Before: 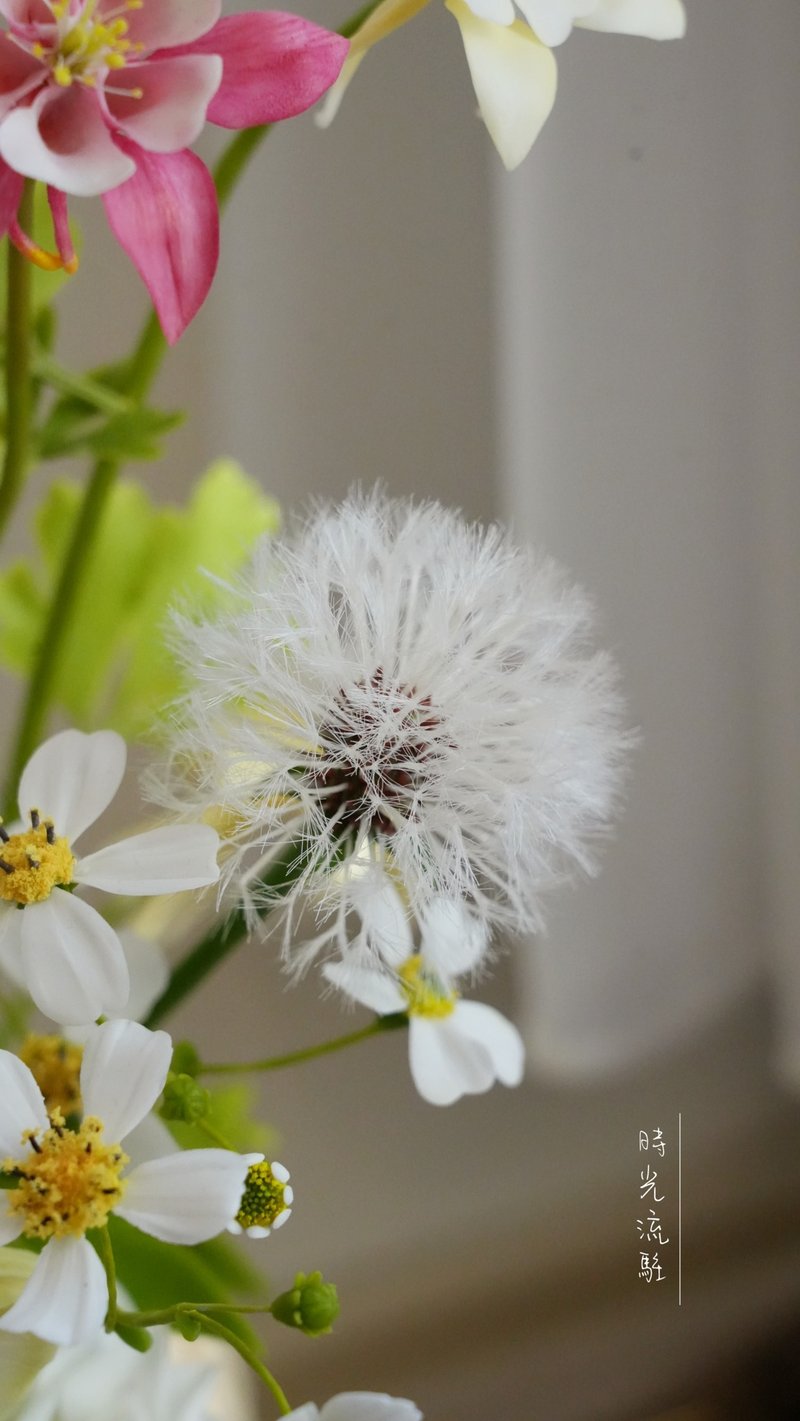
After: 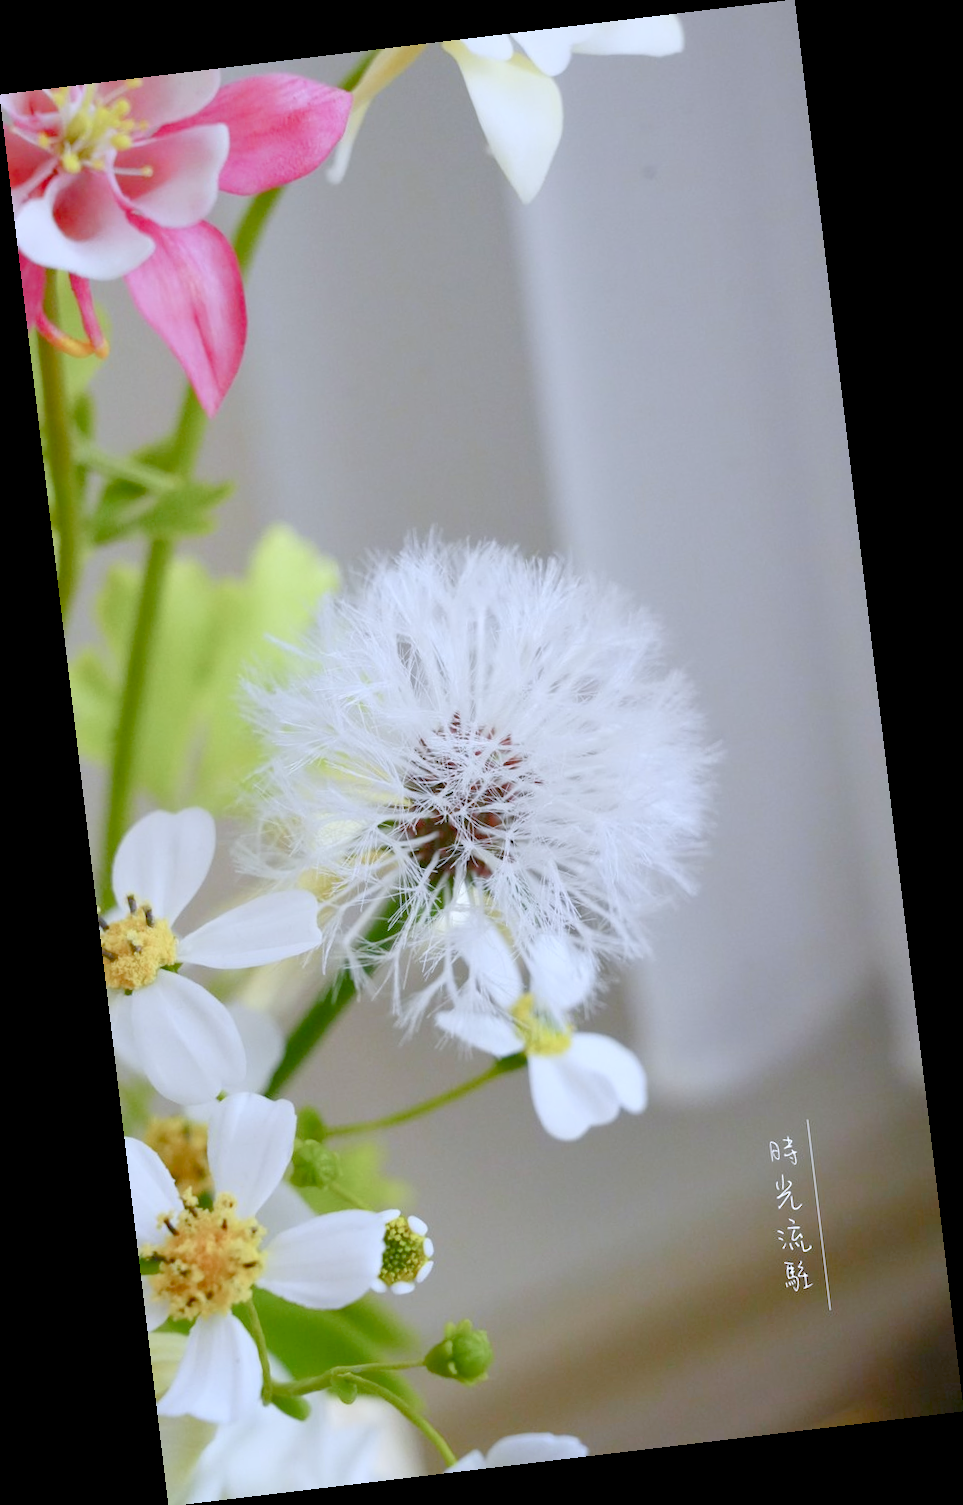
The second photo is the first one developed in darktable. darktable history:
rotate and perspective: rotation -6.83°, automatic cropping off
color balance rgb: shadows lift › chroma 1%, shadows lift › hue 113°, highlights gain › chroma 0.2%, highlights gain › hue 333°, perceptual saturation grading › global saturation 20%, perceptual saturation grading › highlights -50%, perceptual saturation grading › shadows 25%, contrast -30%
exposure: exposure 1.137 EV, compensate highlight preservation false
white balance: red 0.948, green 1.02, blue 1.176
